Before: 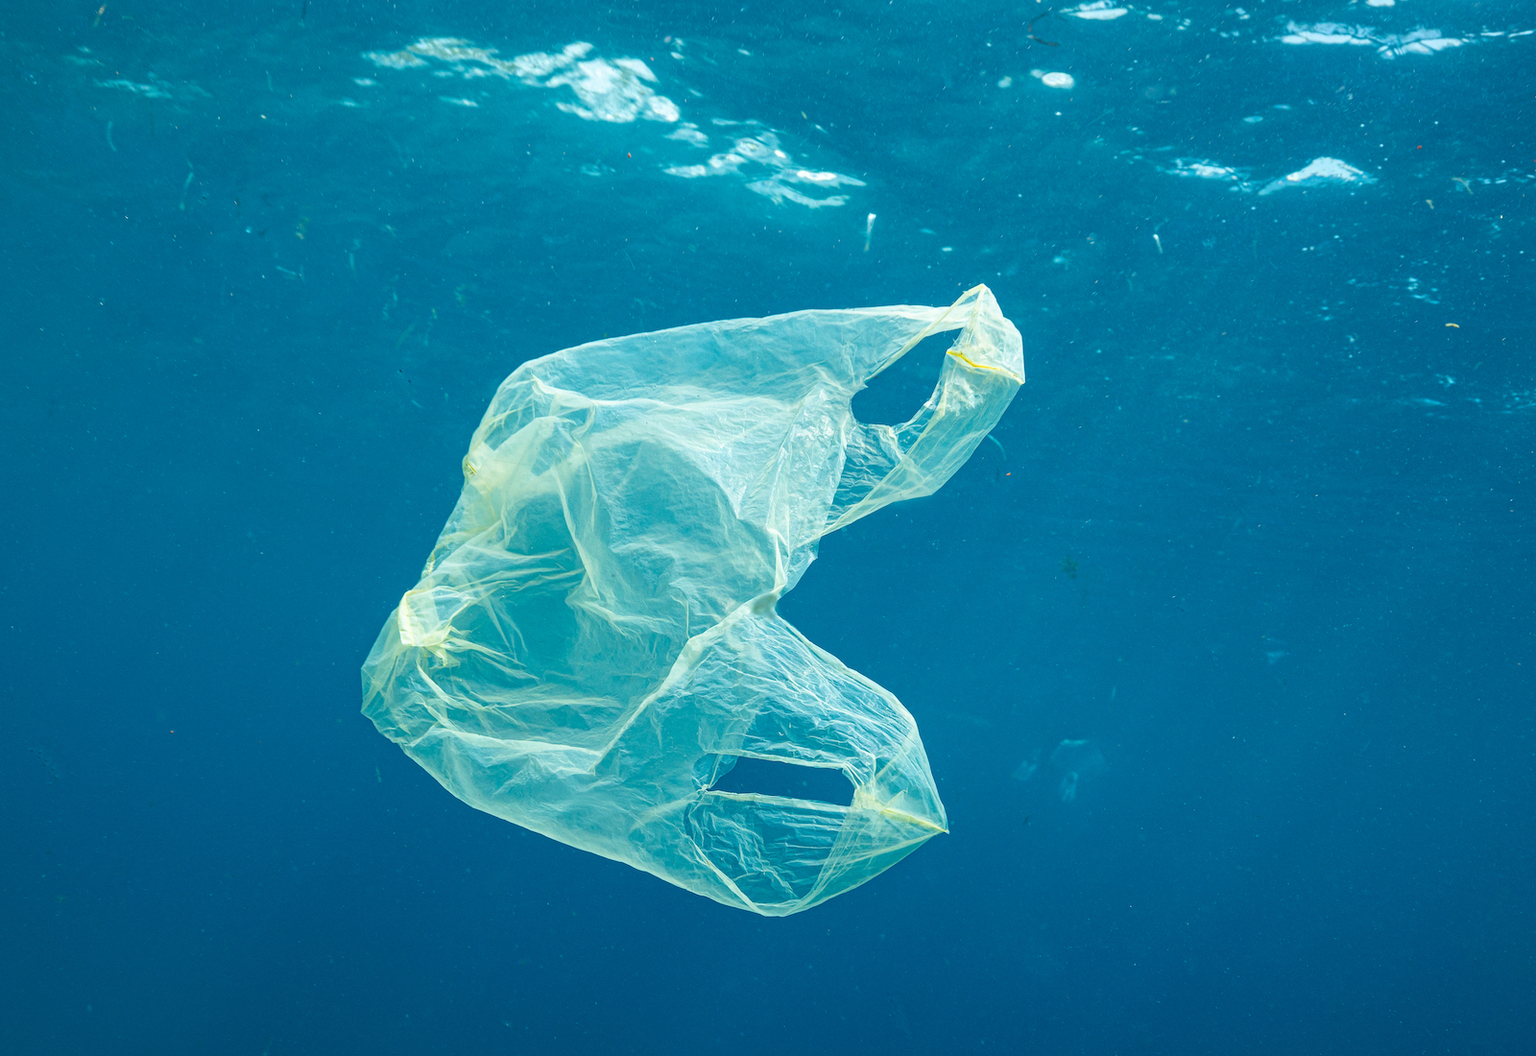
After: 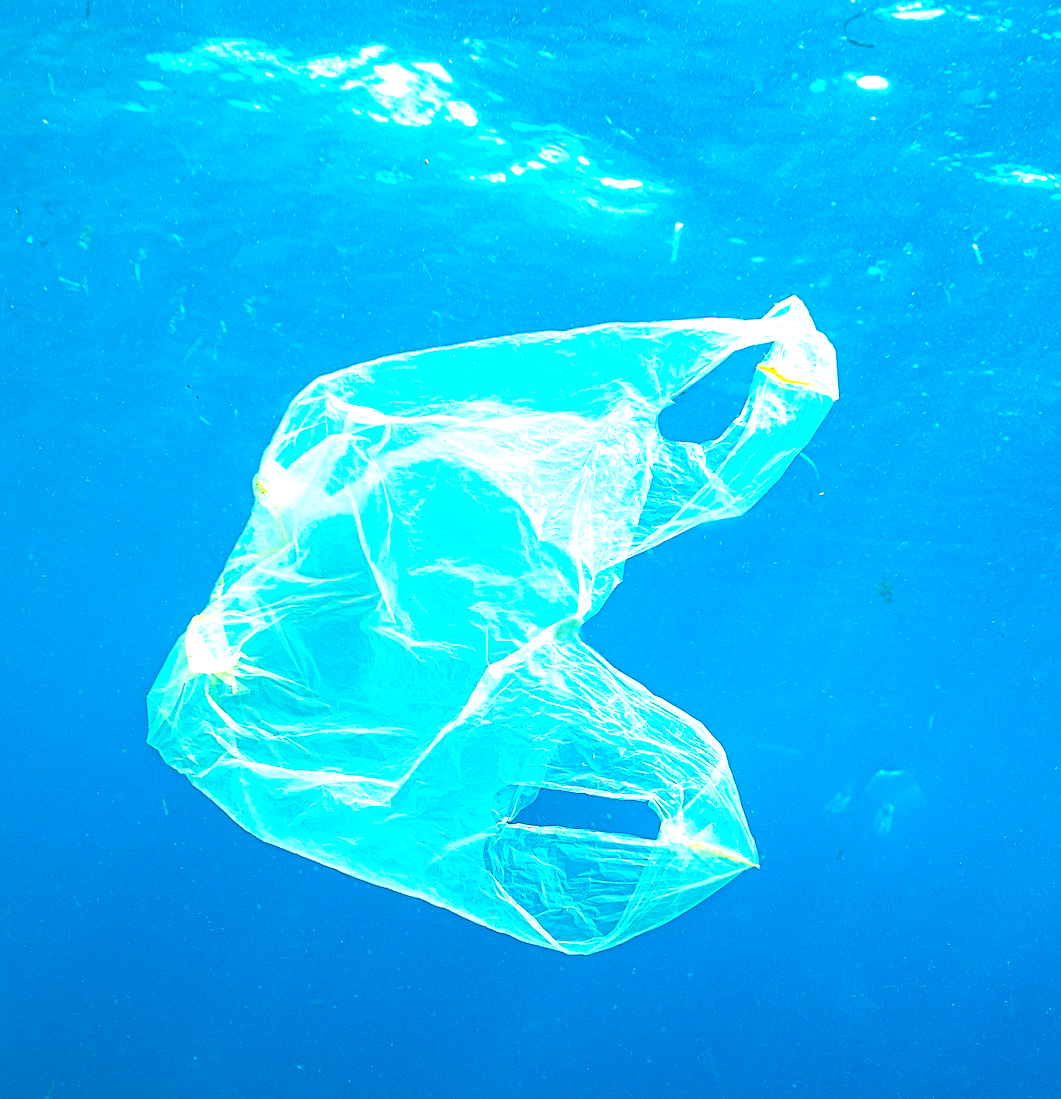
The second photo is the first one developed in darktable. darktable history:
crop and rotate: left 14.335%, right 19.336%
exposure: exposure 1.222 EV, compensate highlight preservation false
color balance rgb: shadows lift › chroma 2.022%, shadows lift › hue 183.87°, linear chroma grading › shadows 10.666%, linear chroma grading › highlights 10.707%, linear chroma grading › global chroma 14.449%, linear chroma grading › mid-tones 14.833%, perceptual saturation grading › global saturation 9.545%, global vibrance 20%
sharpen: on, module defaults
